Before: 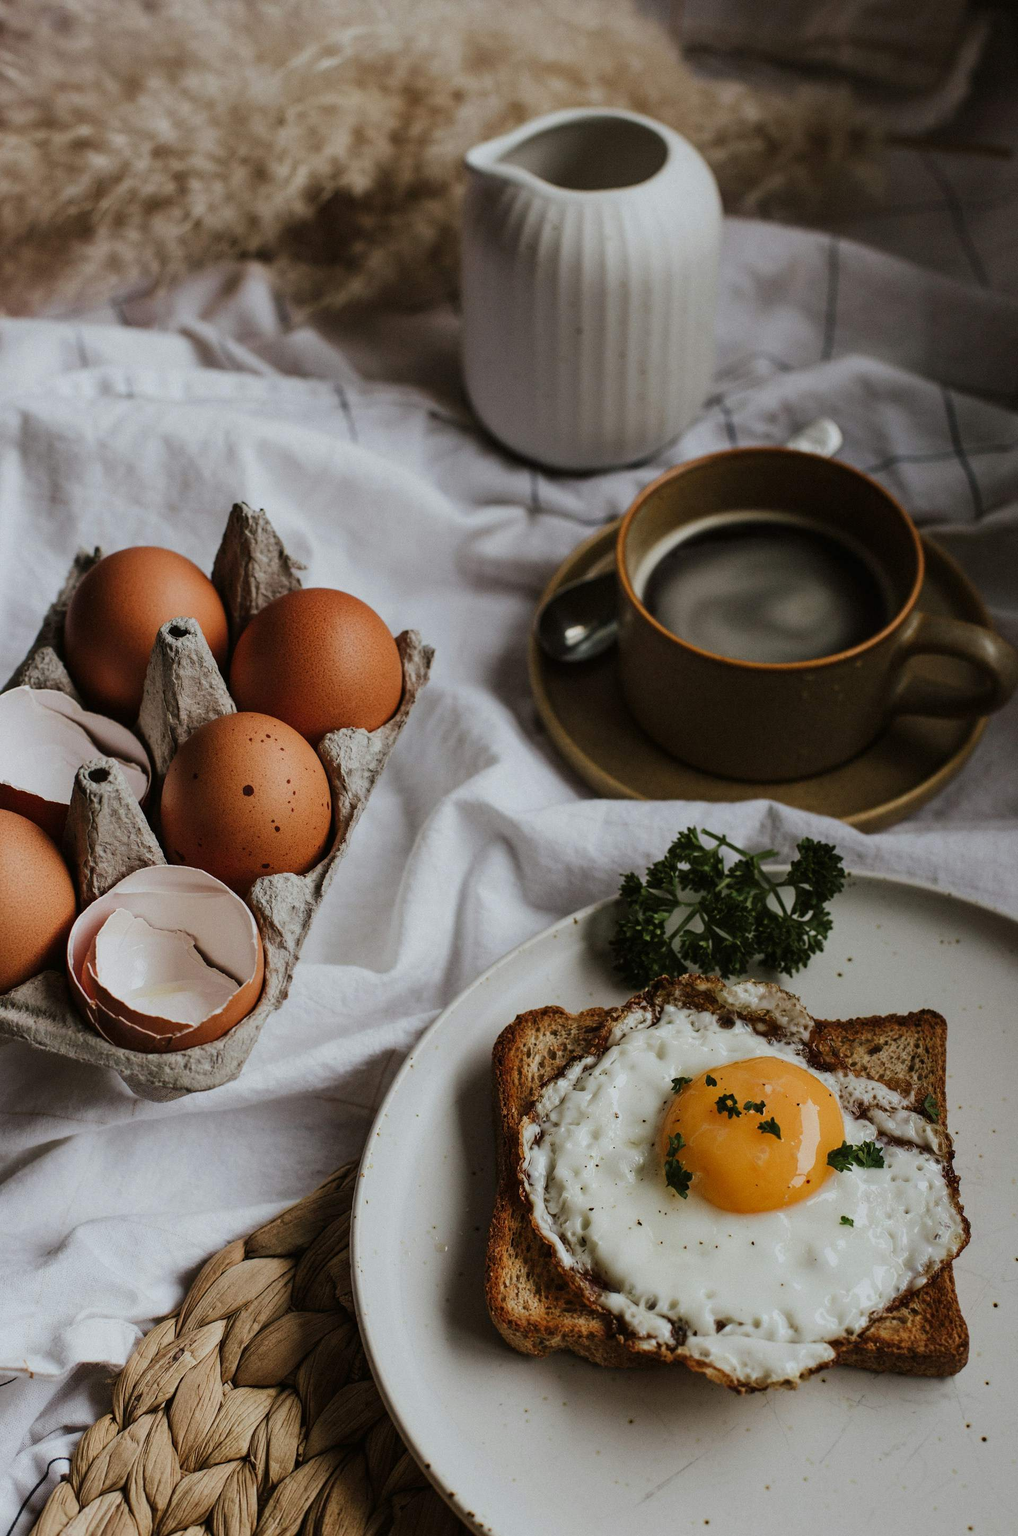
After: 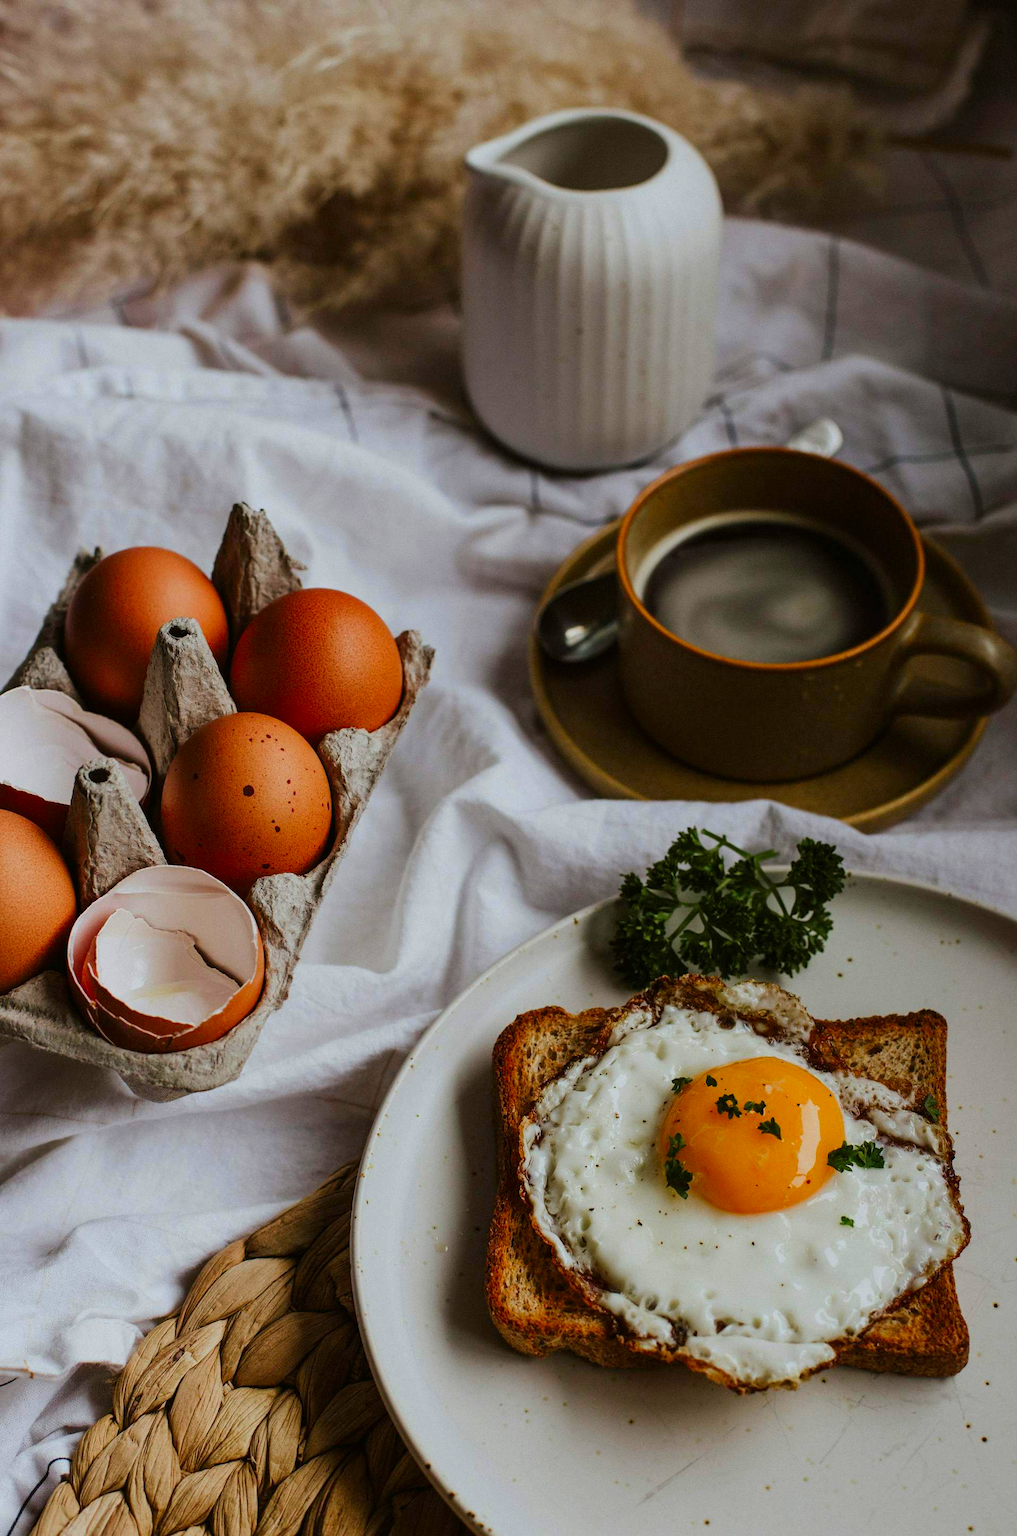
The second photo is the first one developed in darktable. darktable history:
contrast brightness saturation: saturation 0.5
local contrast: mode bilateral grid, contrast 15, coarseness 36, detail 105%, midtone range 0.2
